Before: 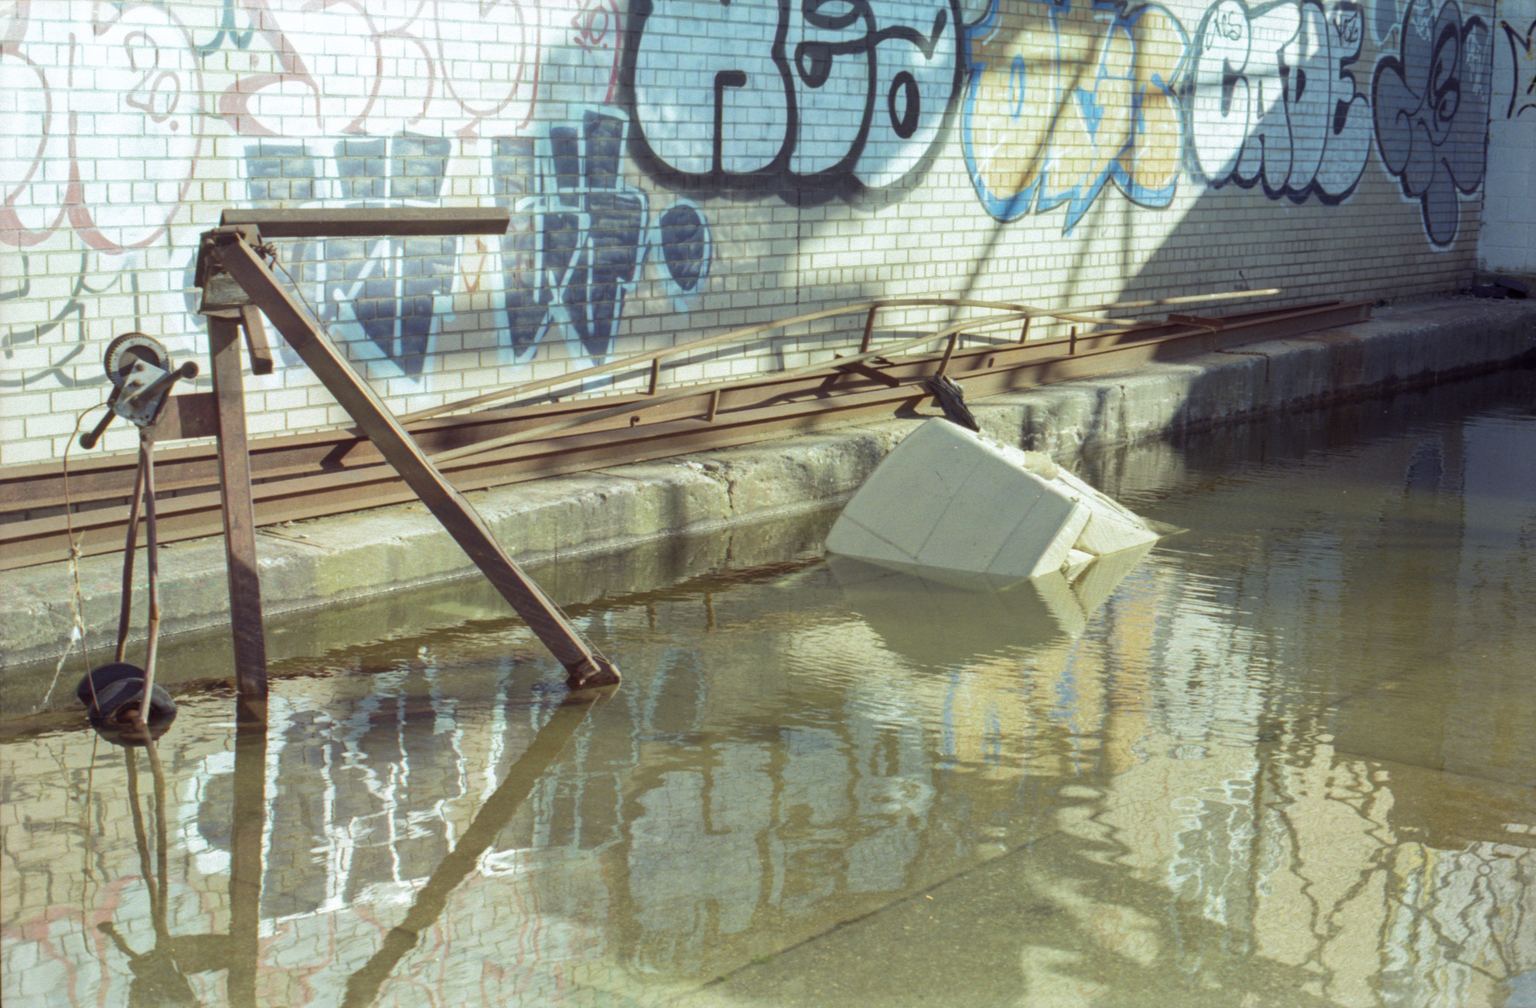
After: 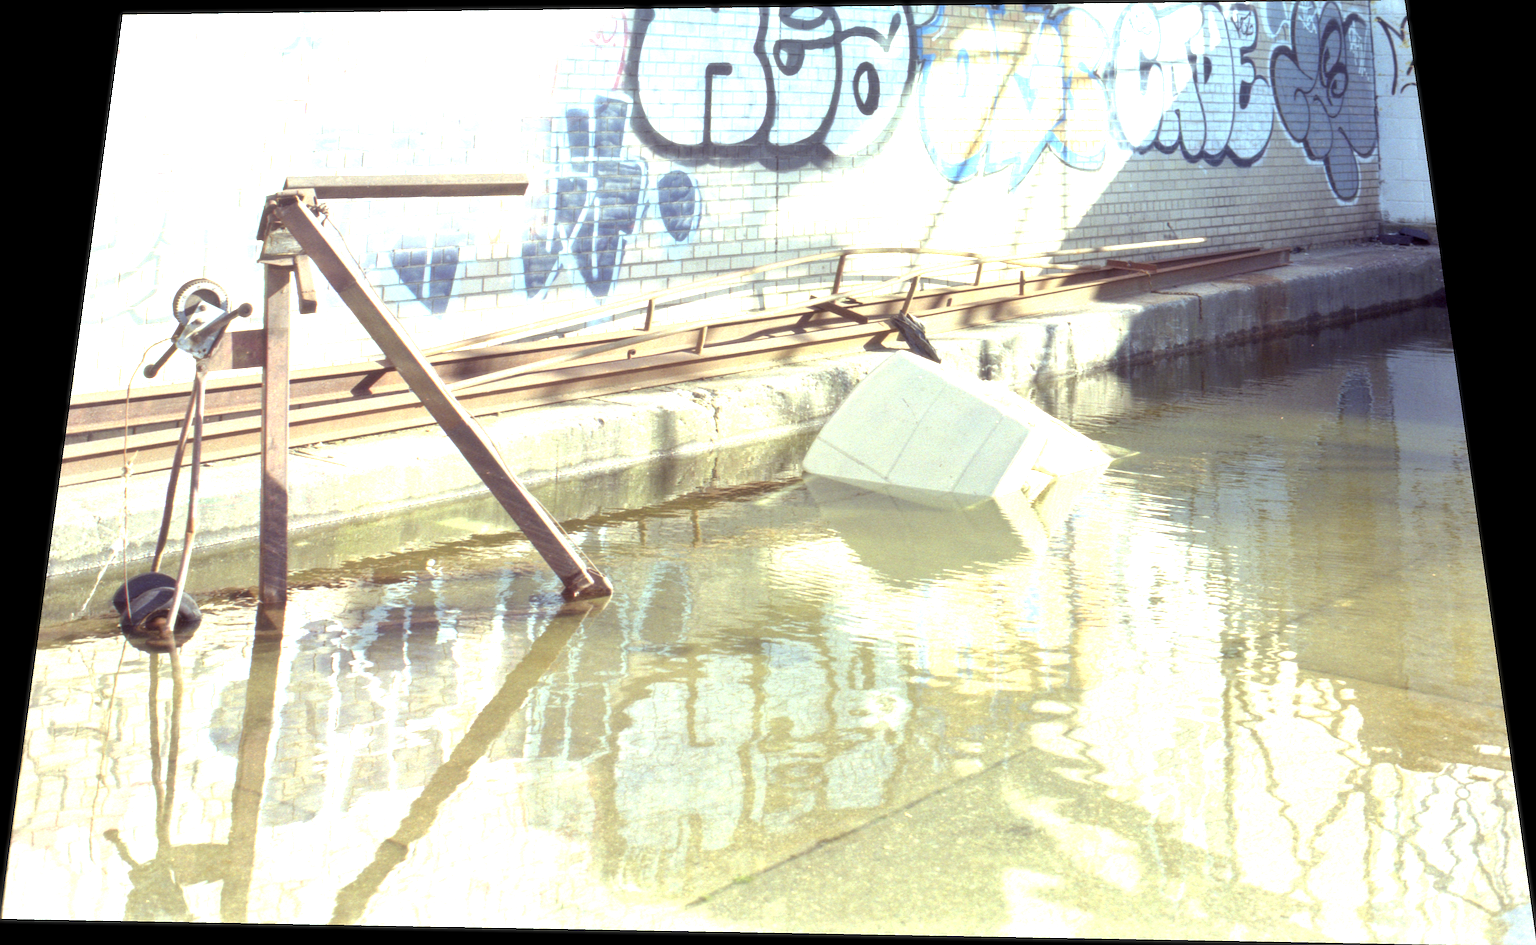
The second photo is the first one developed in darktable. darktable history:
soften: size 10%, saturation 50%, brightness 0.2 EV, mix 10%
rotate and perspective: rotation 0.128°, lens shift (vertical) -0.181, lens shift (horizontal) -0.044, shear 0.001, automatic cropping off
exposure: black level correction 0.001, exposure 1.646 EV, compensate exposure bias true, compensate highlight preservation false
sharpen: on, module defaults
